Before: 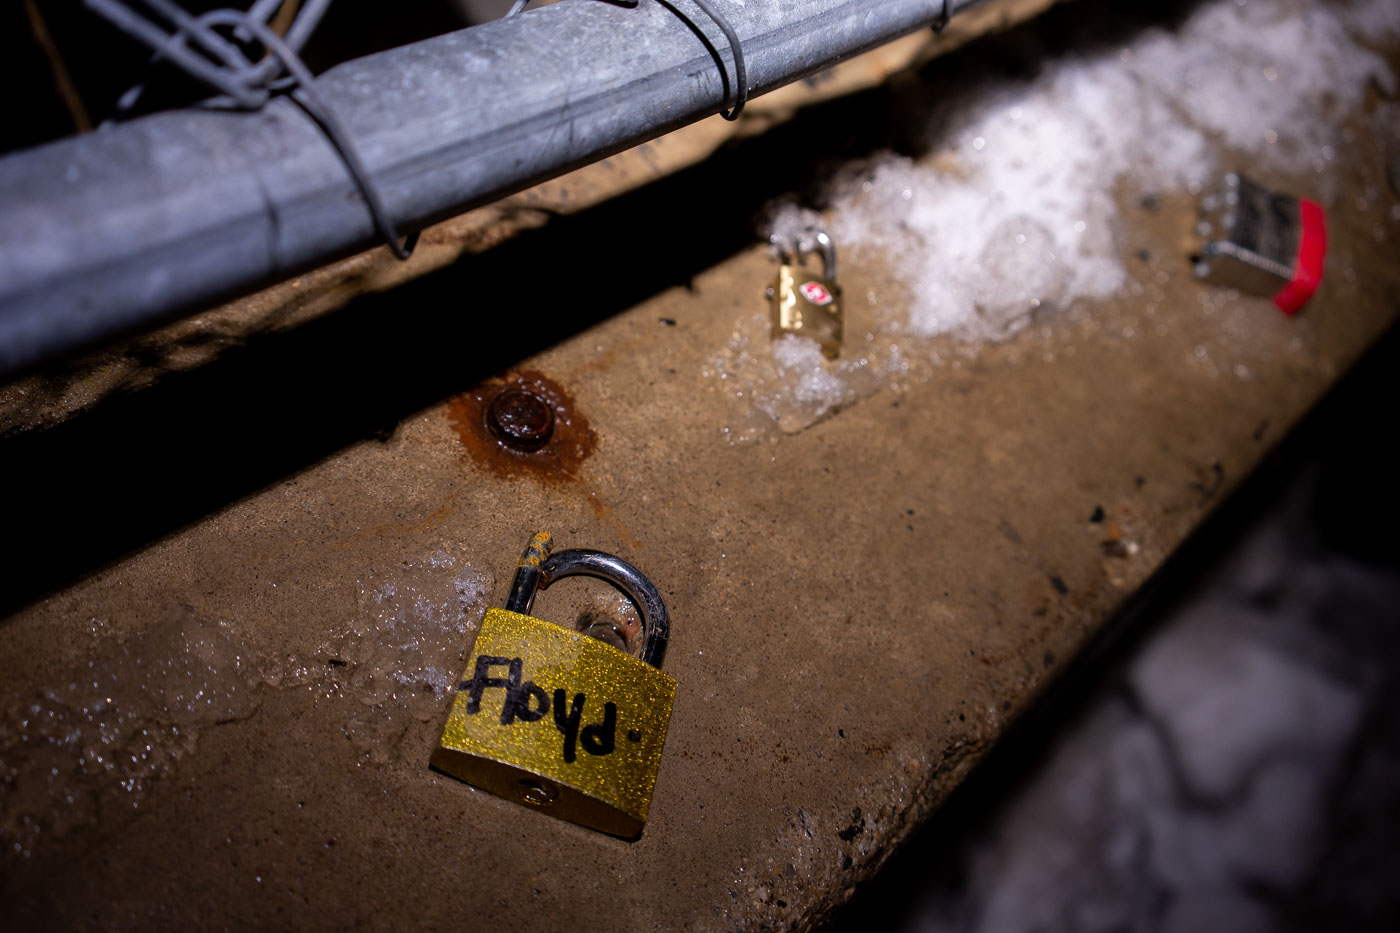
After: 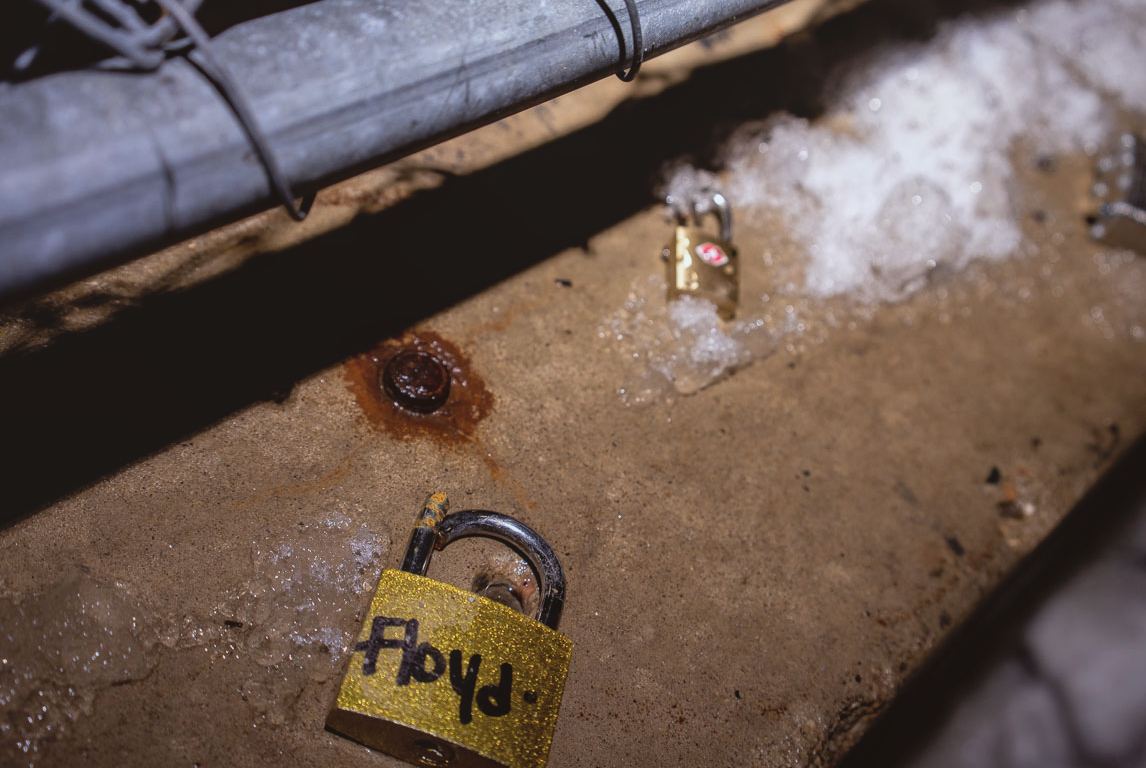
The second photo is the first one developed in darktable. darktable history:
contrast brightness saturation: contrast -0.163, brightness 0.04, saturation -0.124
local contrast: on, module defaults
color correction: highlights a* -2.73, highlights b* -2.52, shadows a* 2.37, shadows b* 2.68
crop and rotate: left 7.569%, top 4.369%, right 10.536%, bottom 13.228%
